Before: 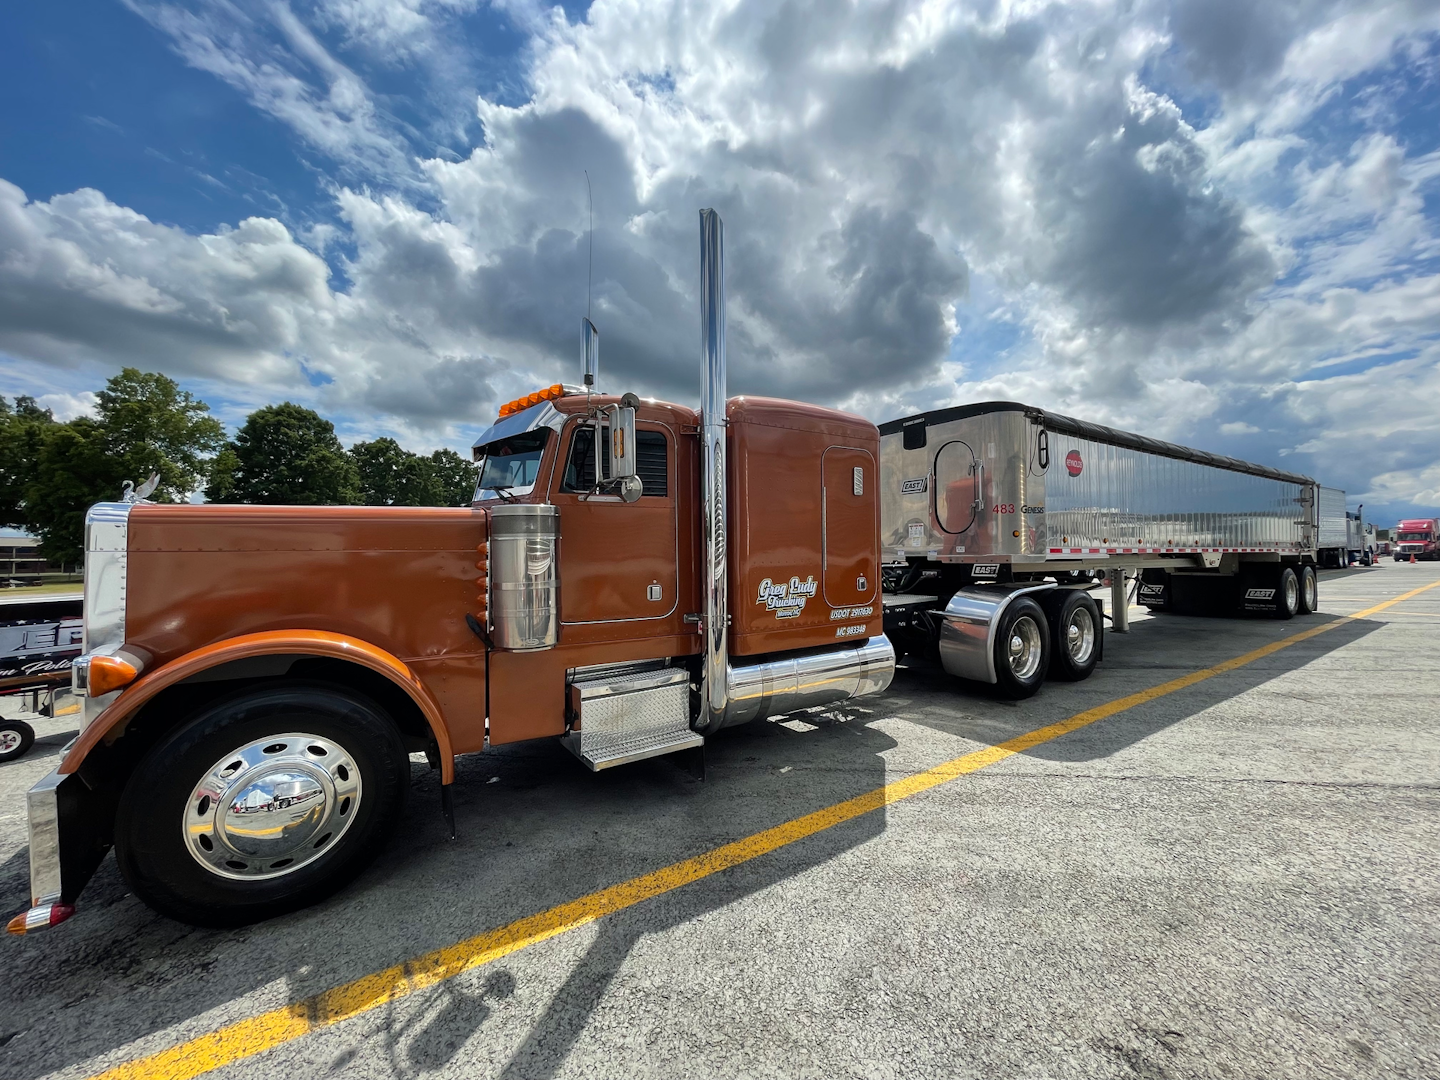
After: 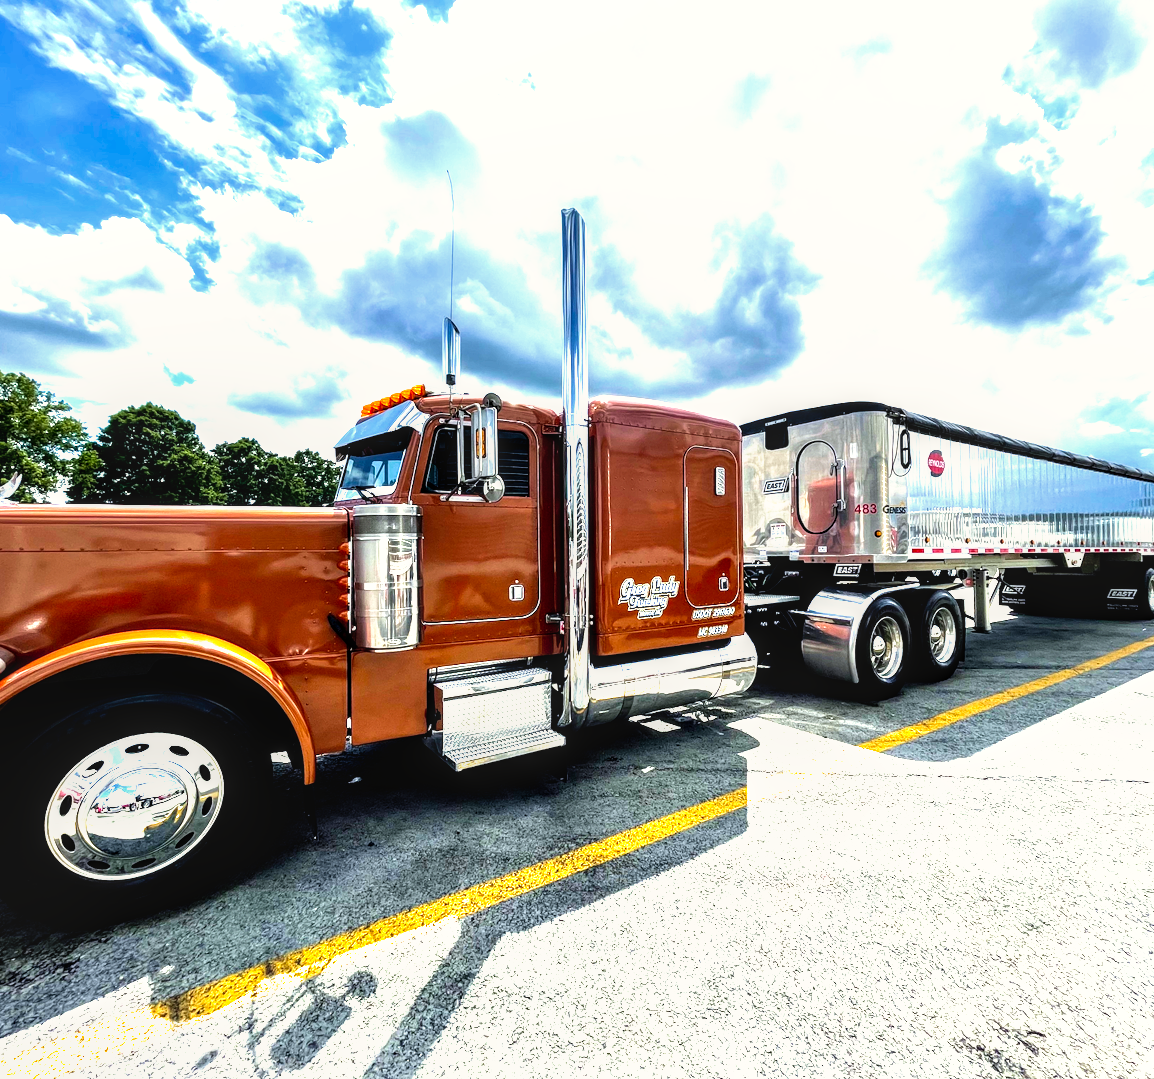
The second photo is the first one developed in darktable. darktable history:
crop and rotate: left 9.597%, right 10.195%
filmic rgb: black relative exposure -8.2 EV, white relative exposure 2.2 EV, threshold 3 EV, hardness 7.11, latitude 85.74%, contrast 1.696, highlights saturation mix -4%, shadows ↔ highlights balance -2.69%, preserve chrominance no, color science v5 (2021), contrast in shadows safe, contrast in highlights safe, enable highlight reconstruction true
velvia: on, module defaults
local contrast: on, module defaults
color correction: highlights b* 3
exposure: black level correction 0, exposure 1.1 EV, compensate exposure bias true, compensate highlight preservation false
white balance: red 0.967, blue 1.049
